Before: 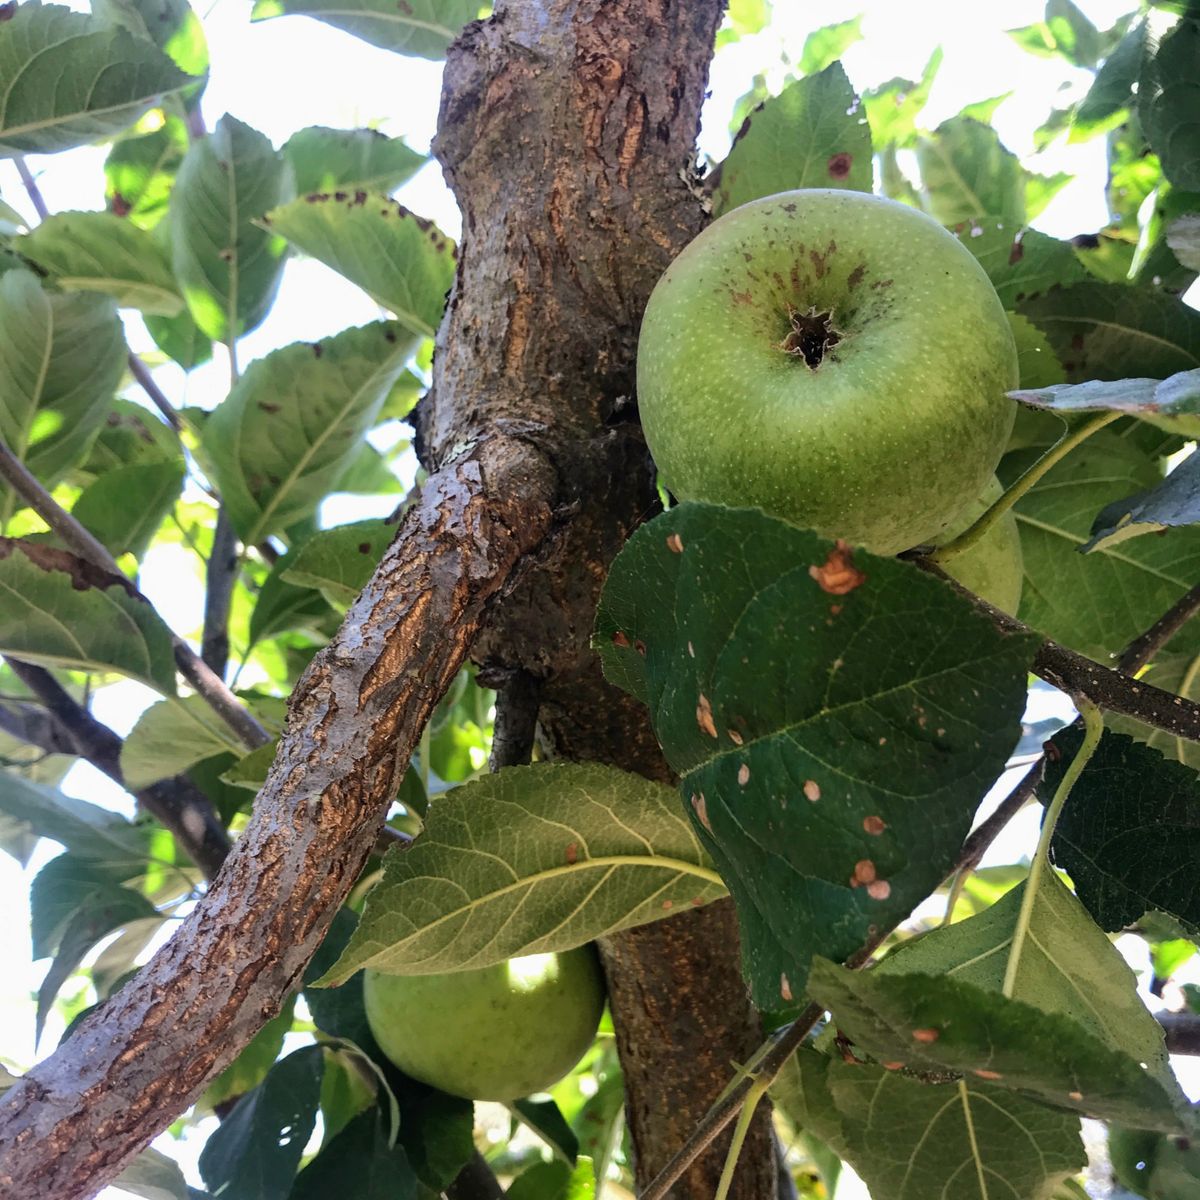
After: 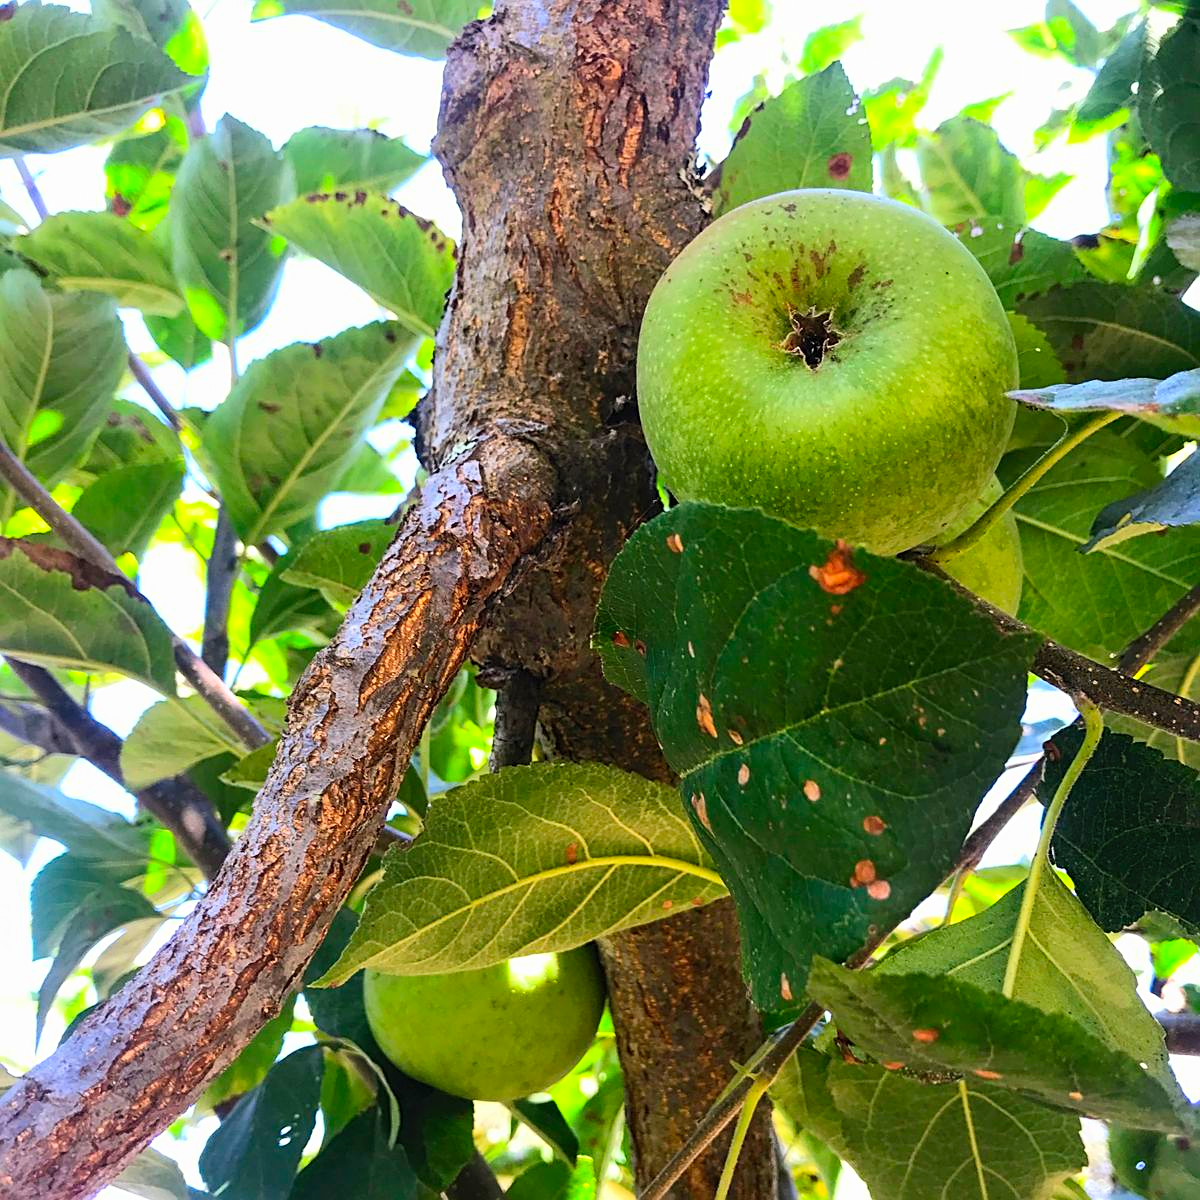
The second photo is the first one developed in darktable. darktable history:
contrast brightness saturation: contrast 0.198, brightness 0.196, saturation 0.783
sharpen: on, module defaults
